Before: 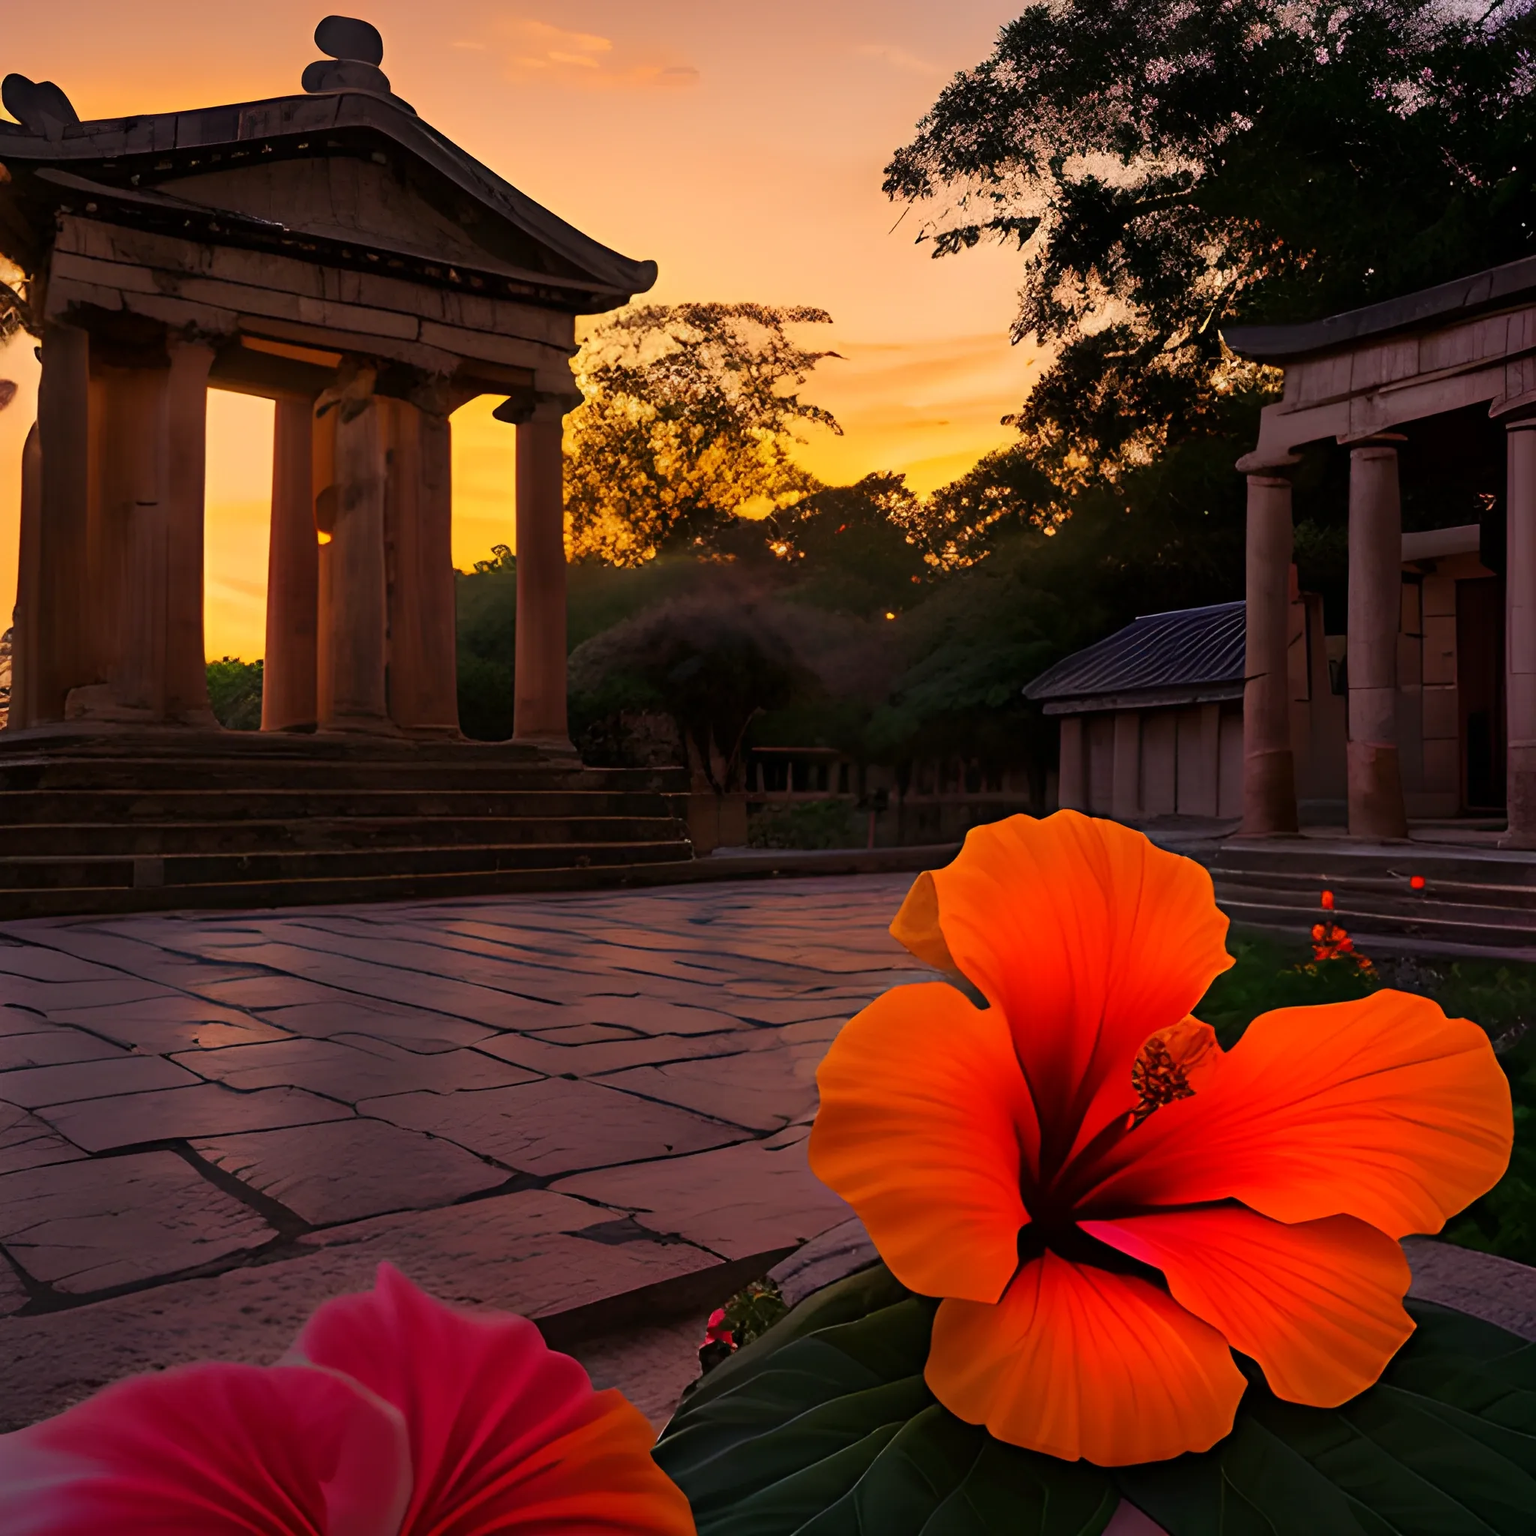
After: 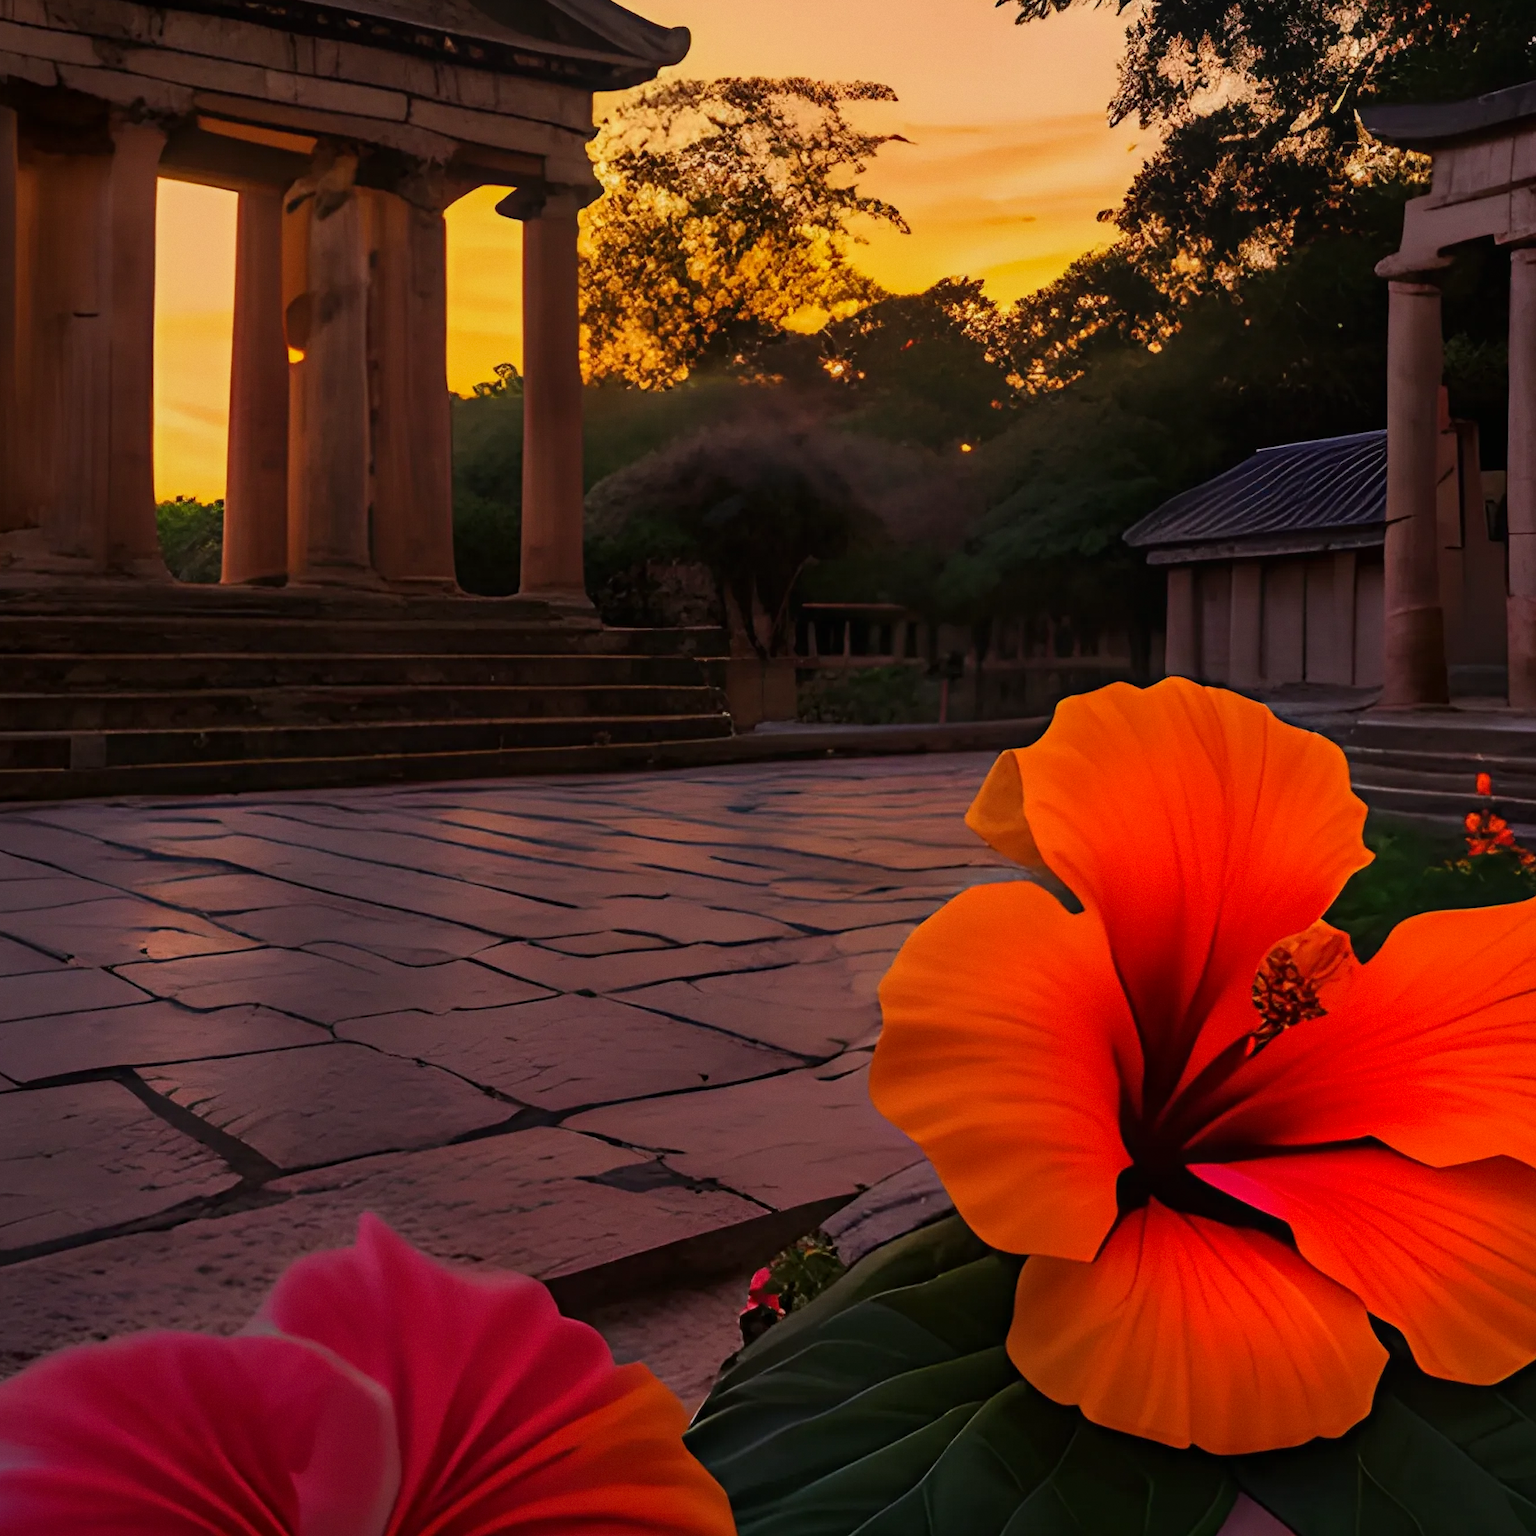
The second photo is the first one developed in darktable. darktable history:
grain: coarseness 0.09 ISO, strength 10%
local contrast: detail 110%
crop and rotate: left 4.842%, top 15.51%, right 10.668%
